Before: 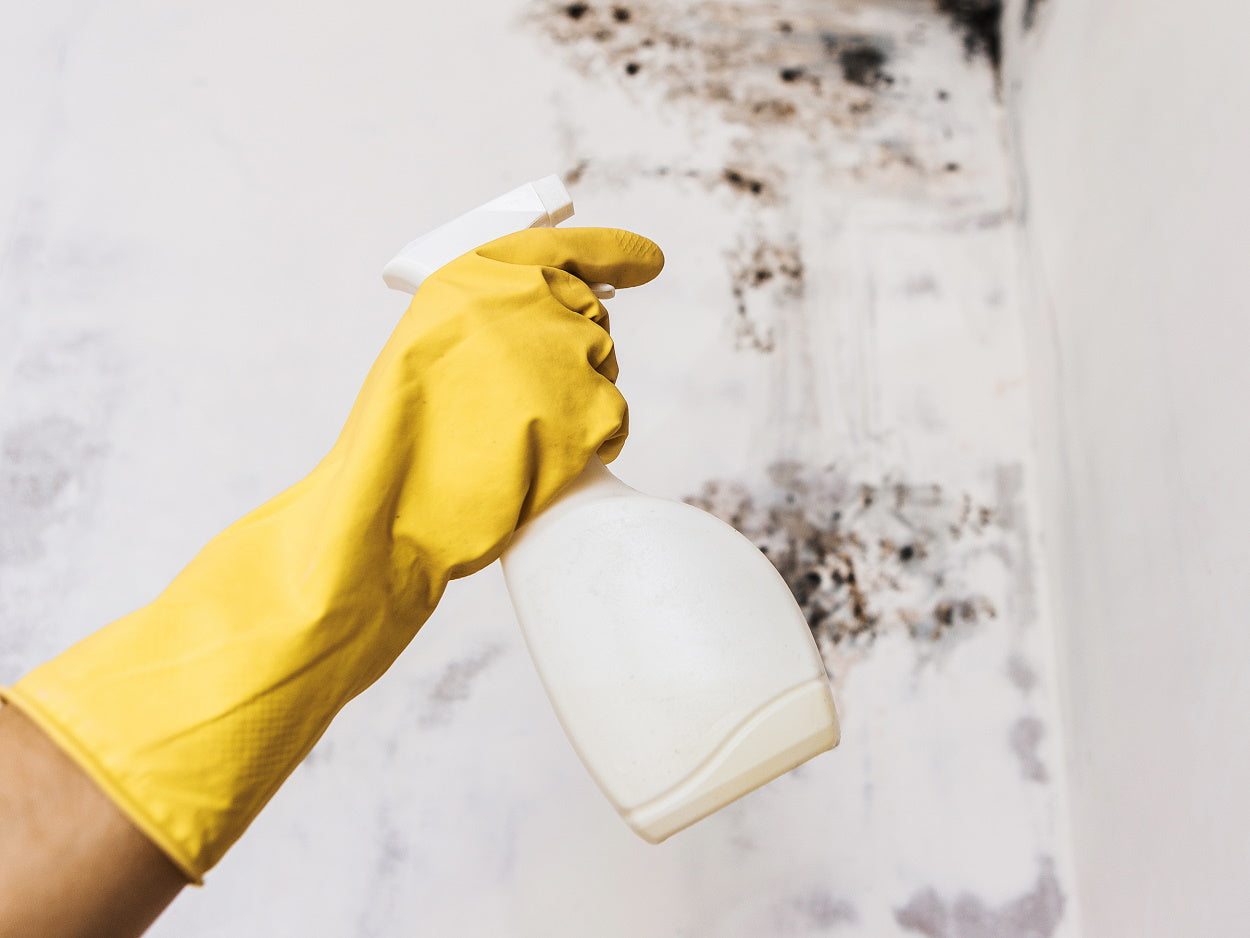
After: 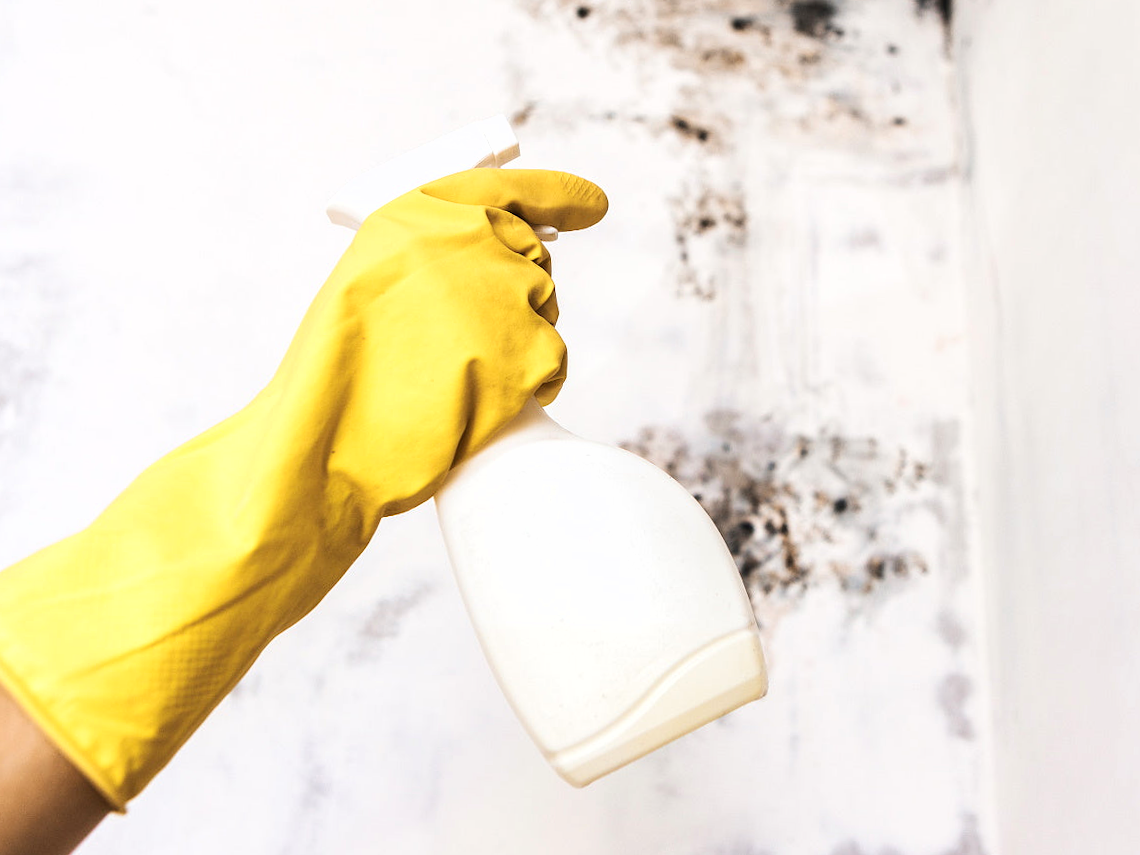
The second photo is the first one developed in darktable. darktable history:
tone curve: curves: ch0 [(0, 0) (0.541, 0.628) (0.906, 0.997)]
crop and rotate: angle -1.96°, left 3.097%, top 4.154%, right 1.586%, bottom 0.529%
